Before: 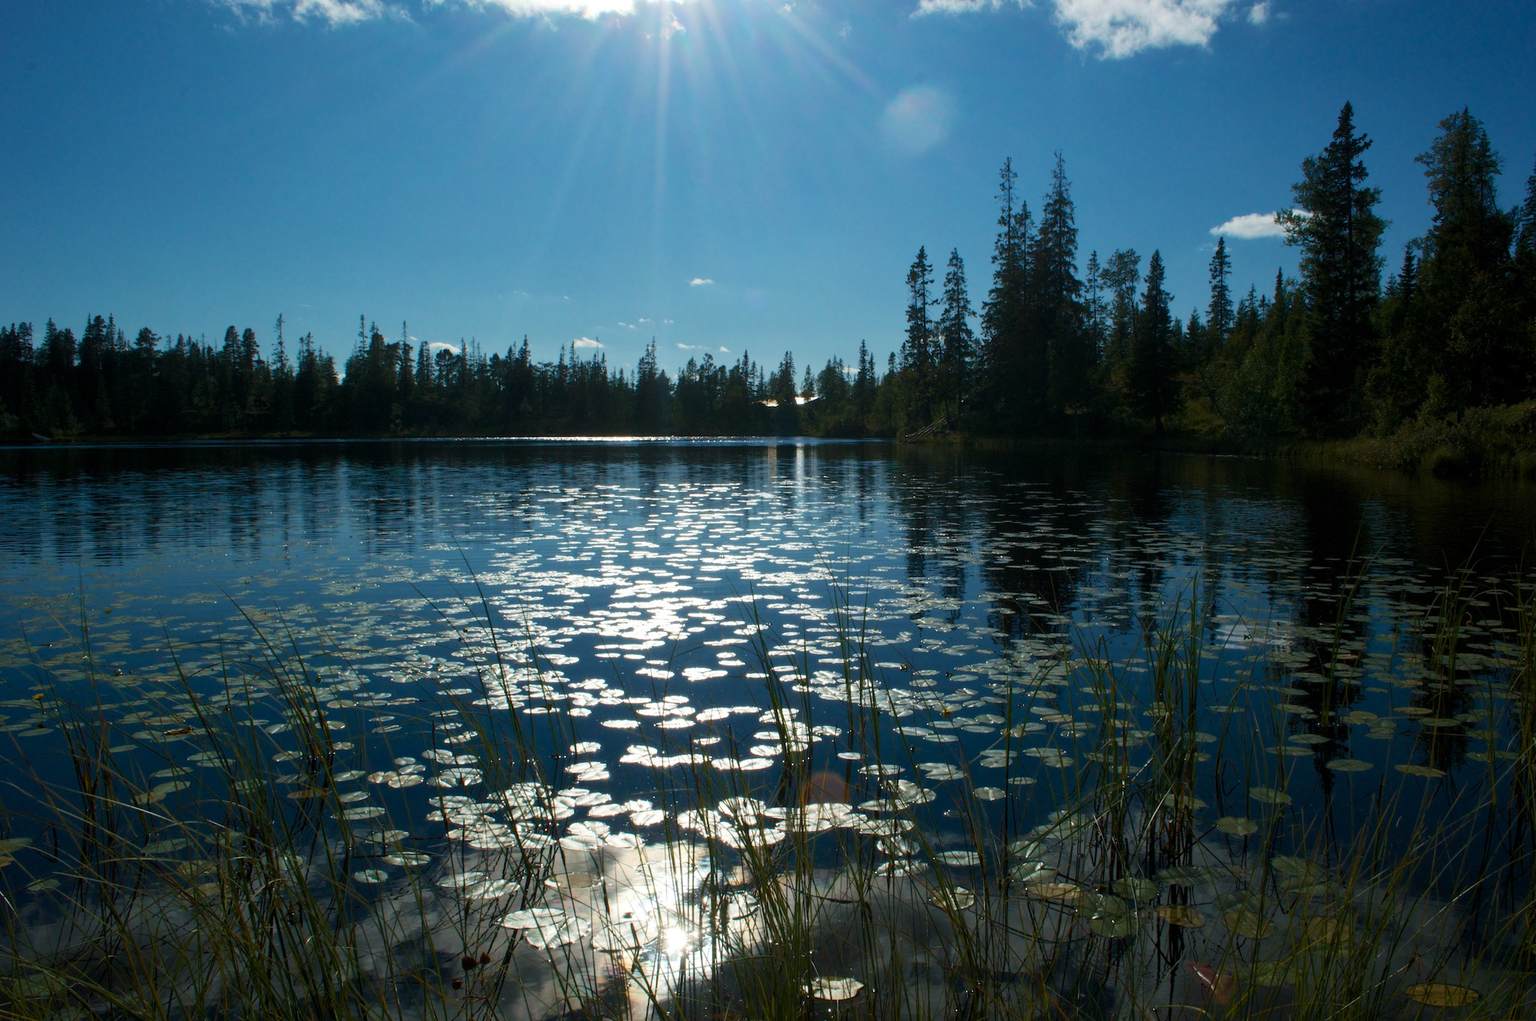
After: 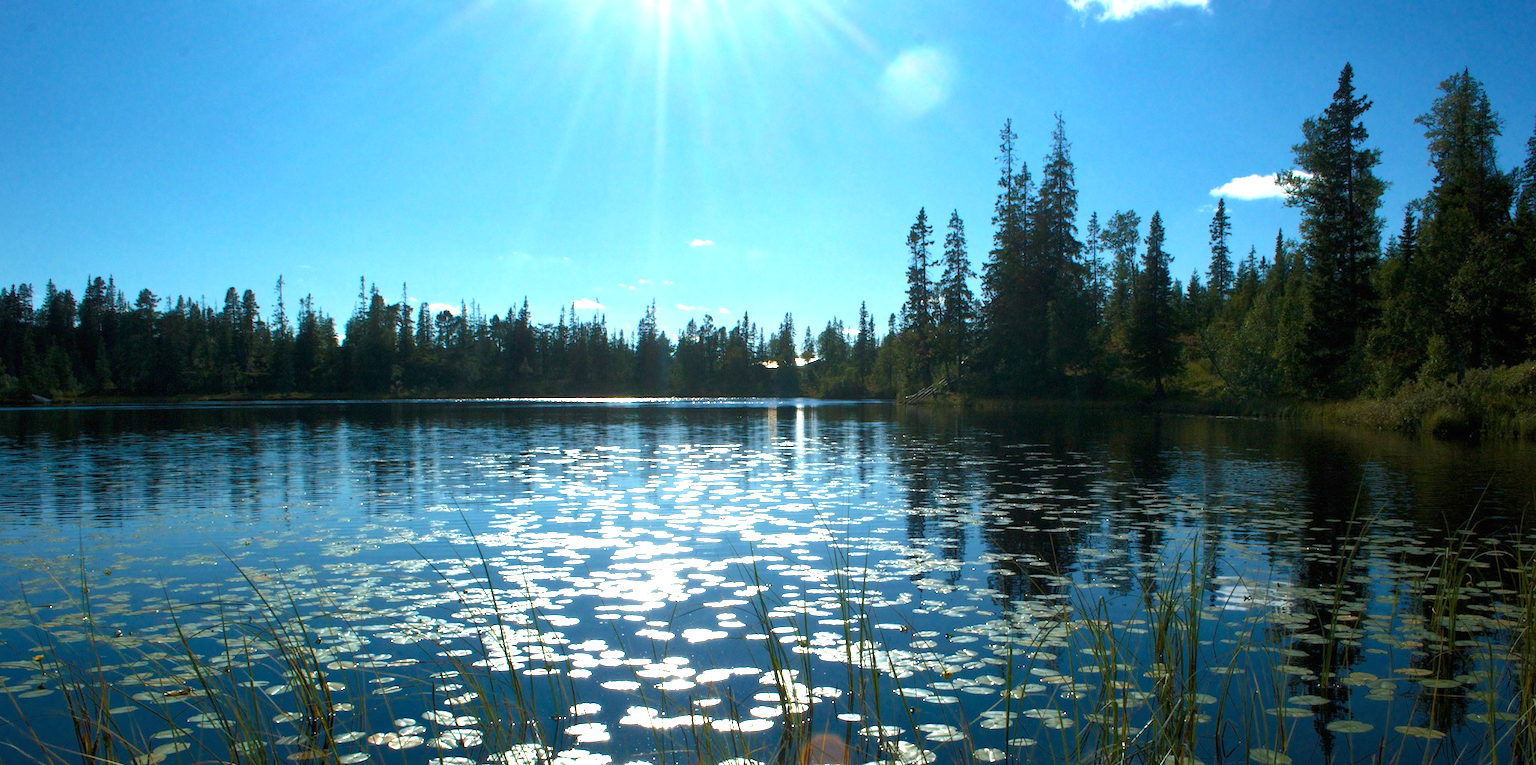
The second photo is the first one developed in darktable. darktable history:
exposure: black level correction 0, exposure 1.388 EV, compensate exposure bias true, compensate highlight preservation false
crop: top 3.857%, bottom 21.132%
